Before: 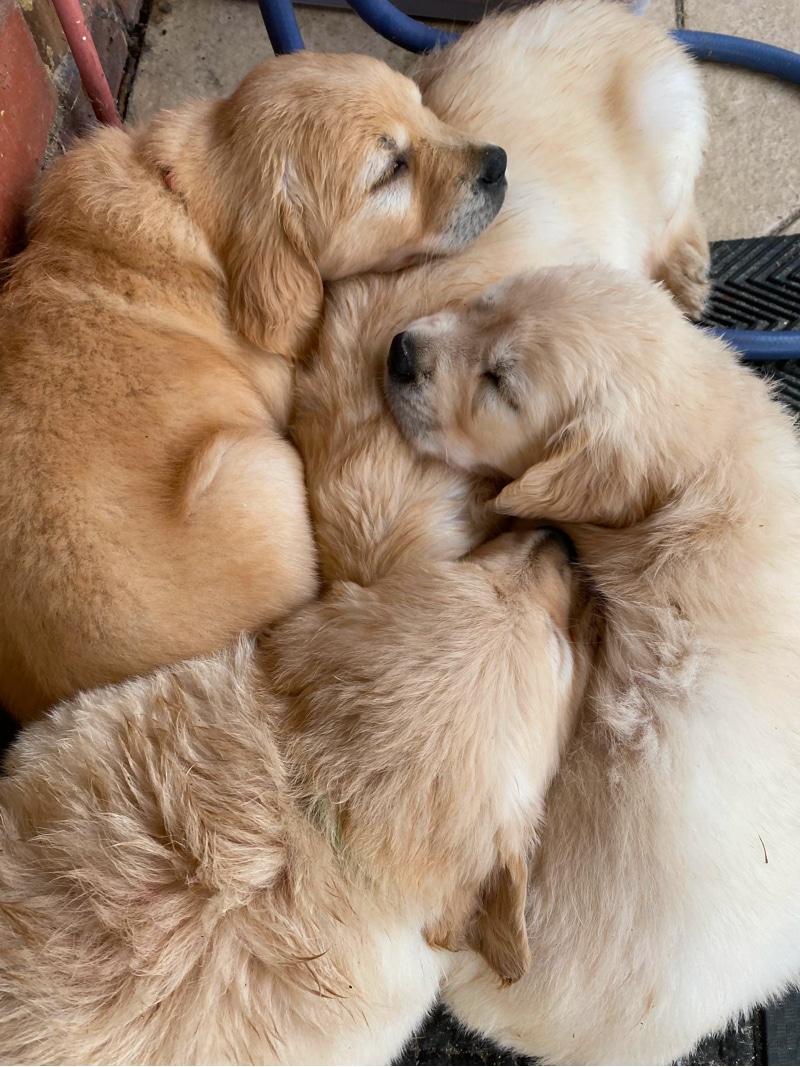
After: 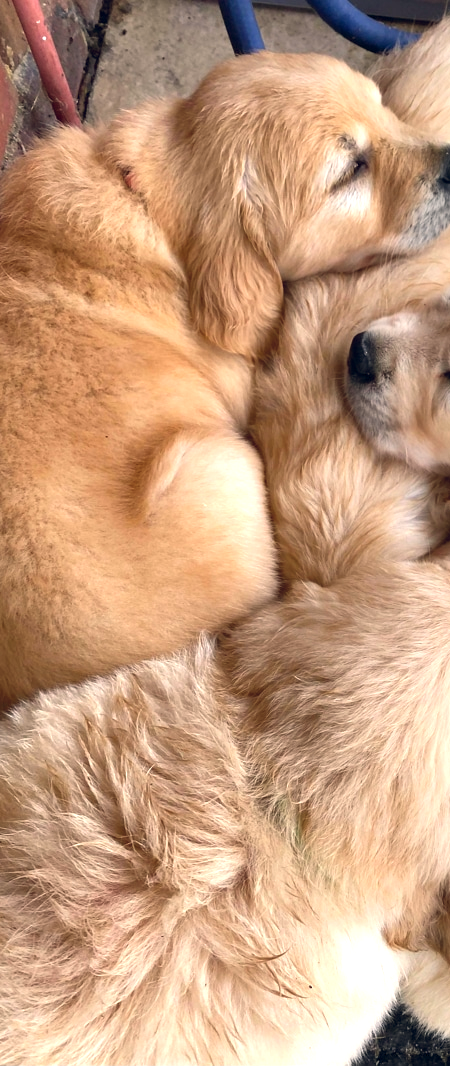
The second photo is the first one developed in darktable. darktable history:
color balance rgb: shadows lift › hue 87.51°, highlights gain › chroma 1.62%, highlights gain › hue 55.1°, global offset › chroma 0.1%, global offset › hue 253.66°, linear chroma grading › global chroma 0.5%
exposure: black level correction 0, exposure 0.7 EV, compensate exposure bias true, compensate highlight preservation false
crop: left 5.114%, right 38.589%
